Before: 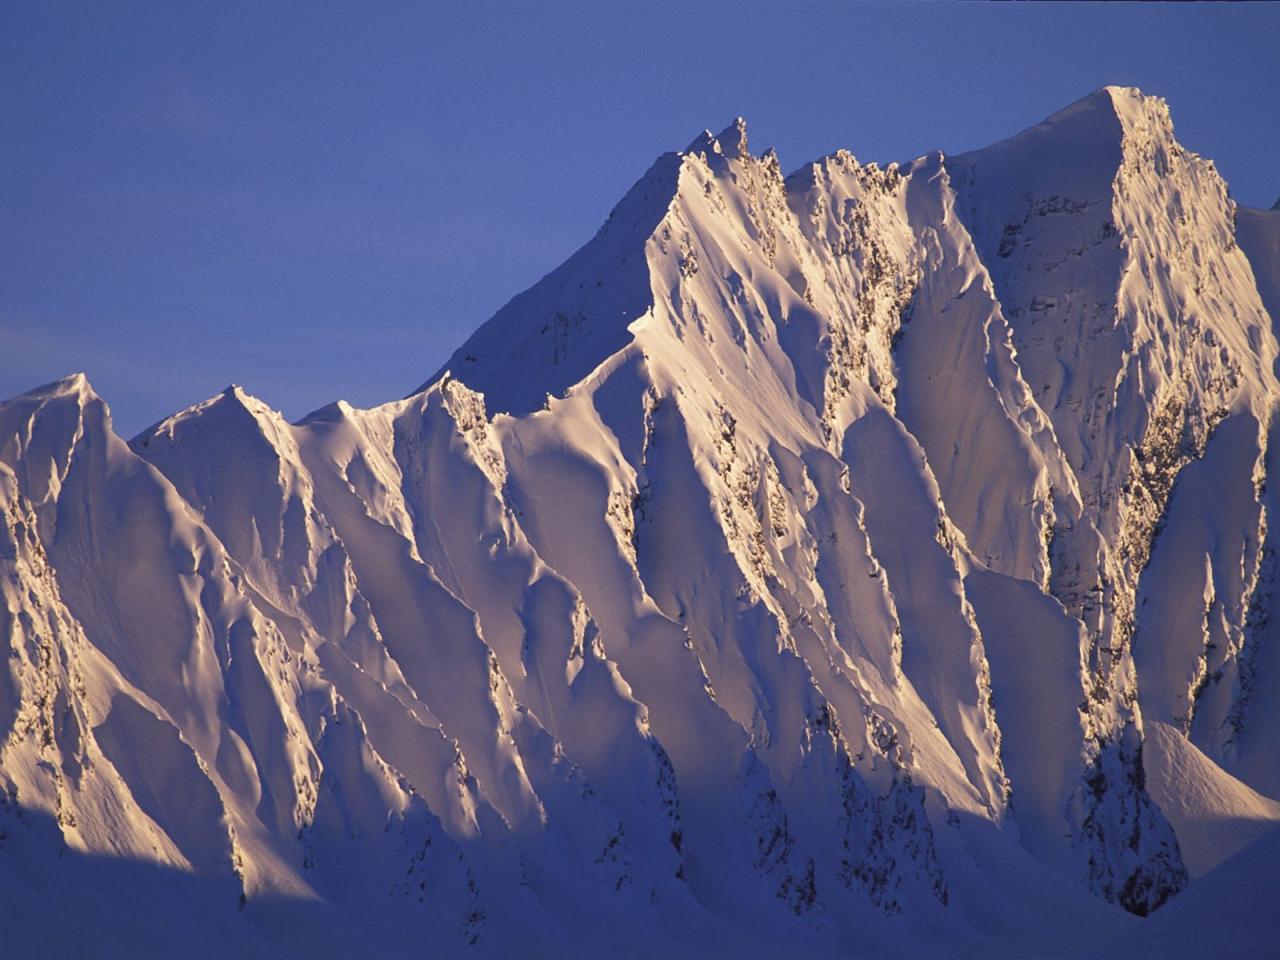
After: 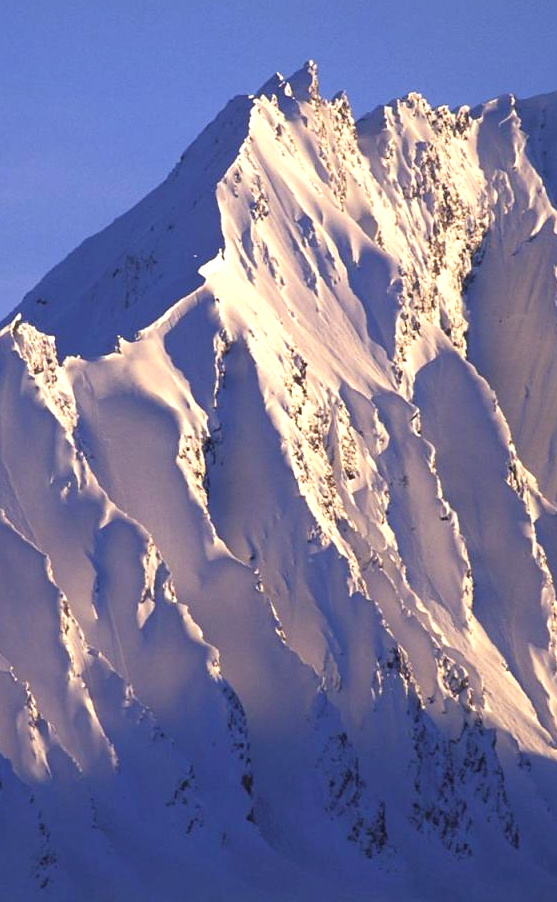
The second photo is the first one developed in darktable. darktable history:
tone equalizer: -8 EV -0.741 EV, -7 EV -0.666 EV, -6 EV -0.56 EV, -5 EV -0.403 EV, -3 EV 0.392 EV, -2 EV 0.6 EV, -1 EV 0.675 EV, +0 EV 0.721 EV
crop: left 33.553%, top 6.038%, right 22.88%
